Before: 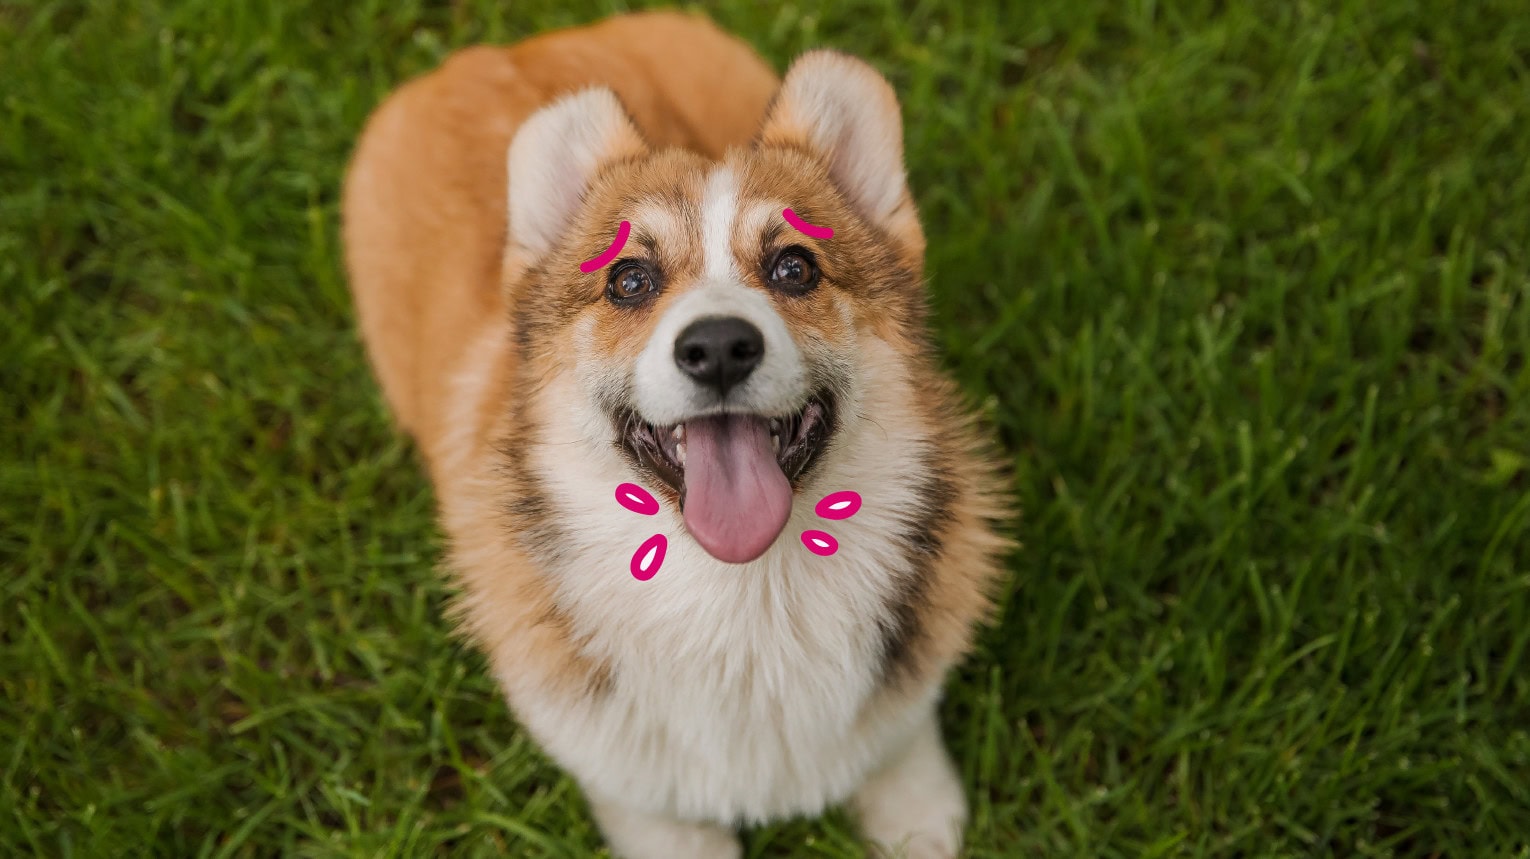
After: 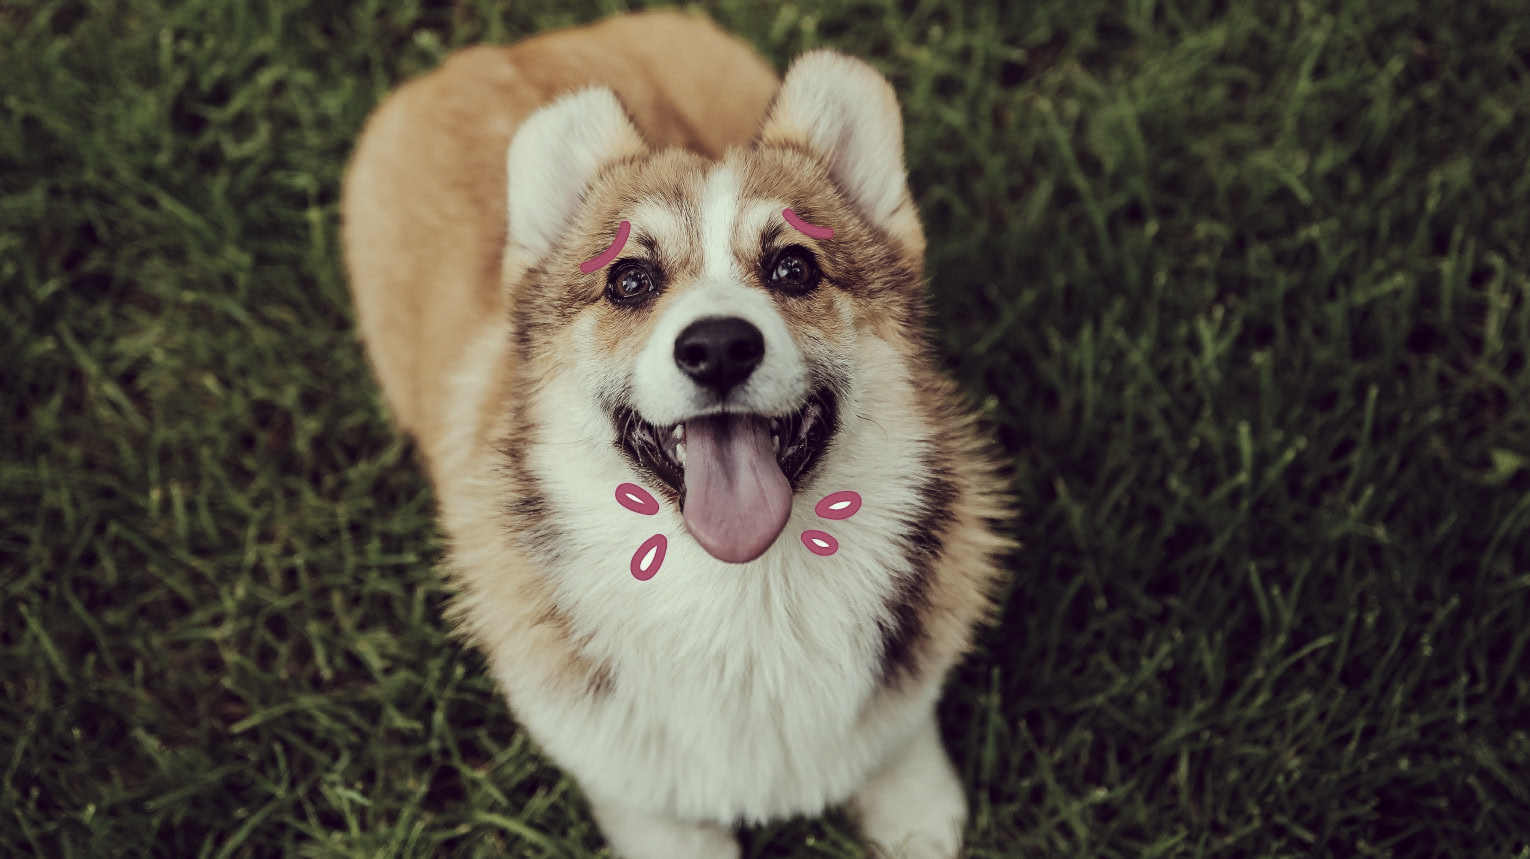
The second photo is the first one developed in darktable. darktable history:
exposure: black level correction 0.001, compensate highlight preservation false
tone curve: curves: ch0 [(0, 0) (0.003, 0.007) (0.011, 0.009) (0.025, 0.014) (0.044, 0.022) (0.069, 0.029) (0.1, 0.037) (0.136, 0.052) (0.177, 0.083) (0.224, 0.121) (0.277, 0.177) (0.335, 0.258) (0.399, 0.351) (0.468, 0.454) (0.543, 0.557) (0.623, 0.654) (0.709, 0.744) (0.801, 0.825) (0.898, 0.909) (1, 1)], preserve colors none
color correction: highlights a* -20.17, highlights b* 20.27, shadows a* 20.03, shadows b* -20.46, saturation 0.43
